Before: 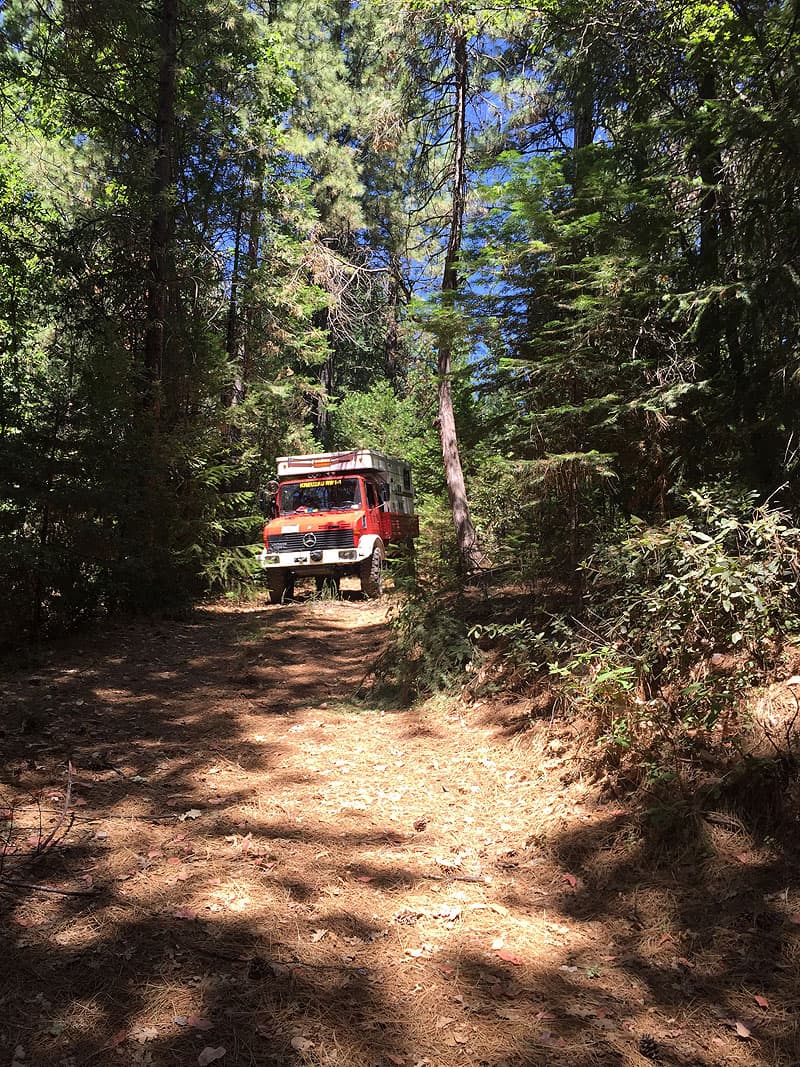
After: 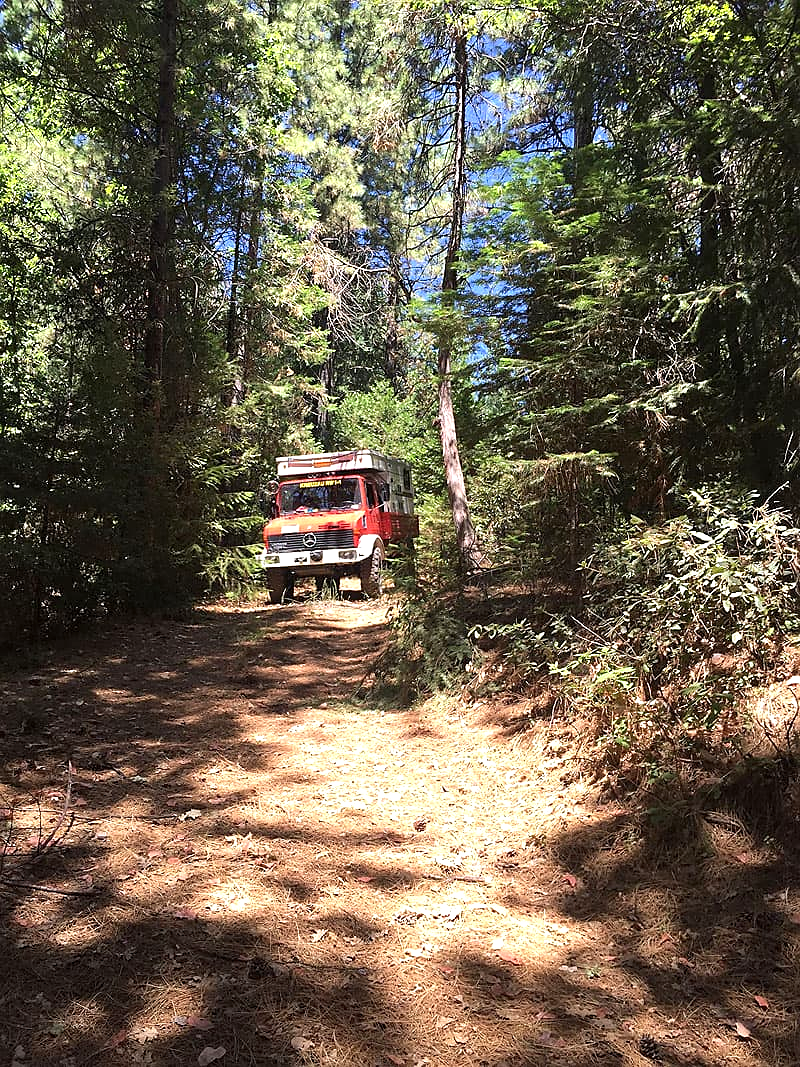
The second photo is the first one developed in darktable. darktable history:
exposure: exposure 0.515 EV, compensate highlight preservation false
sharpen: radius 1.458, amount 0.398, threshold 1.271
